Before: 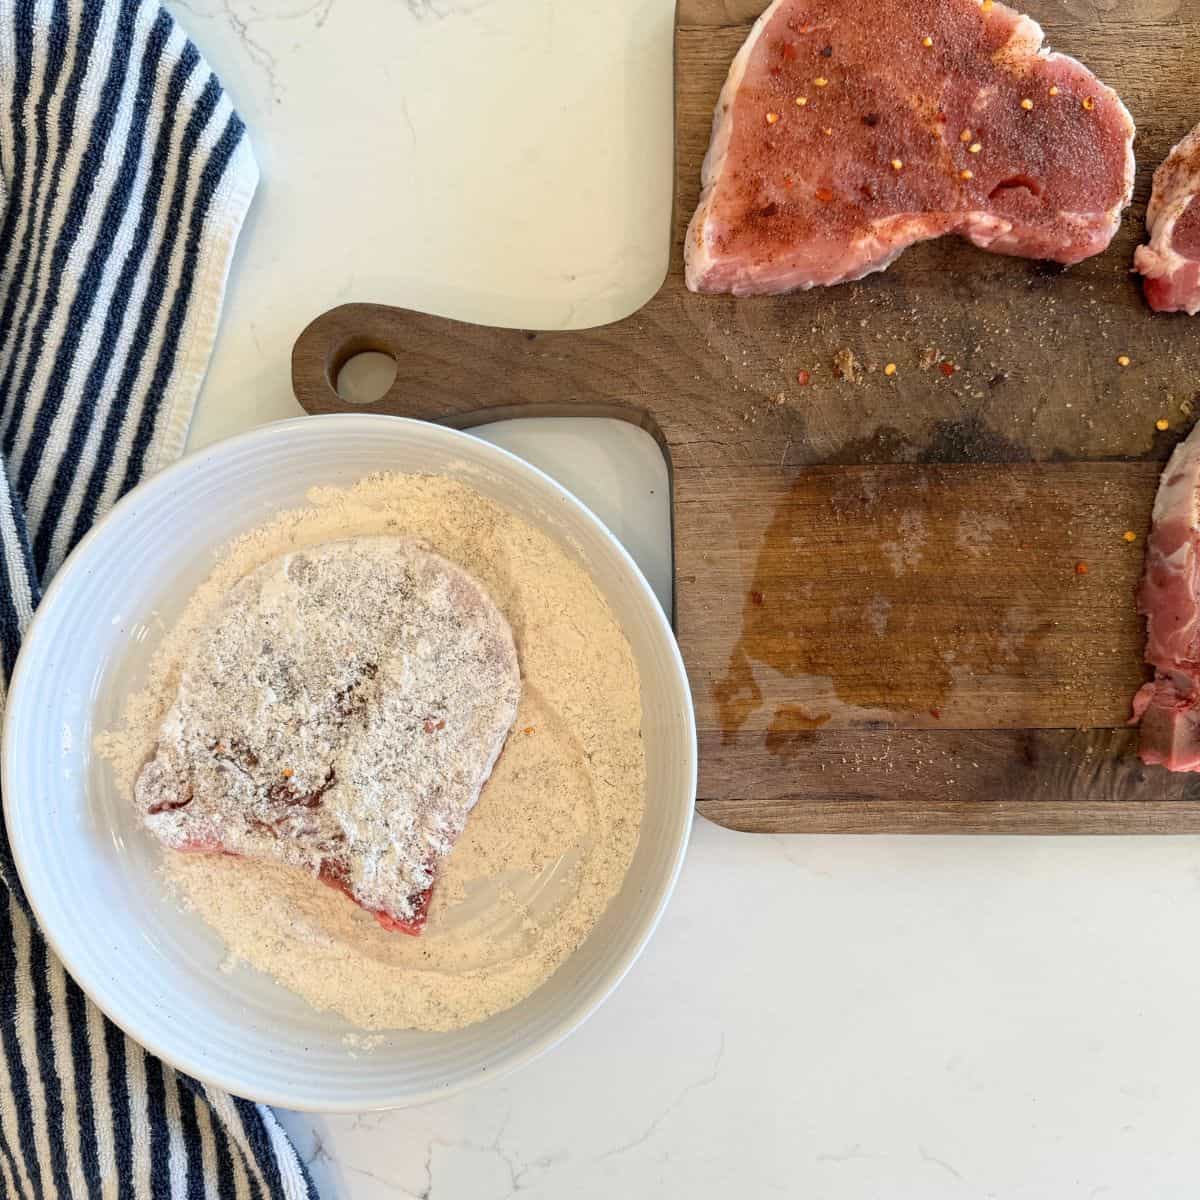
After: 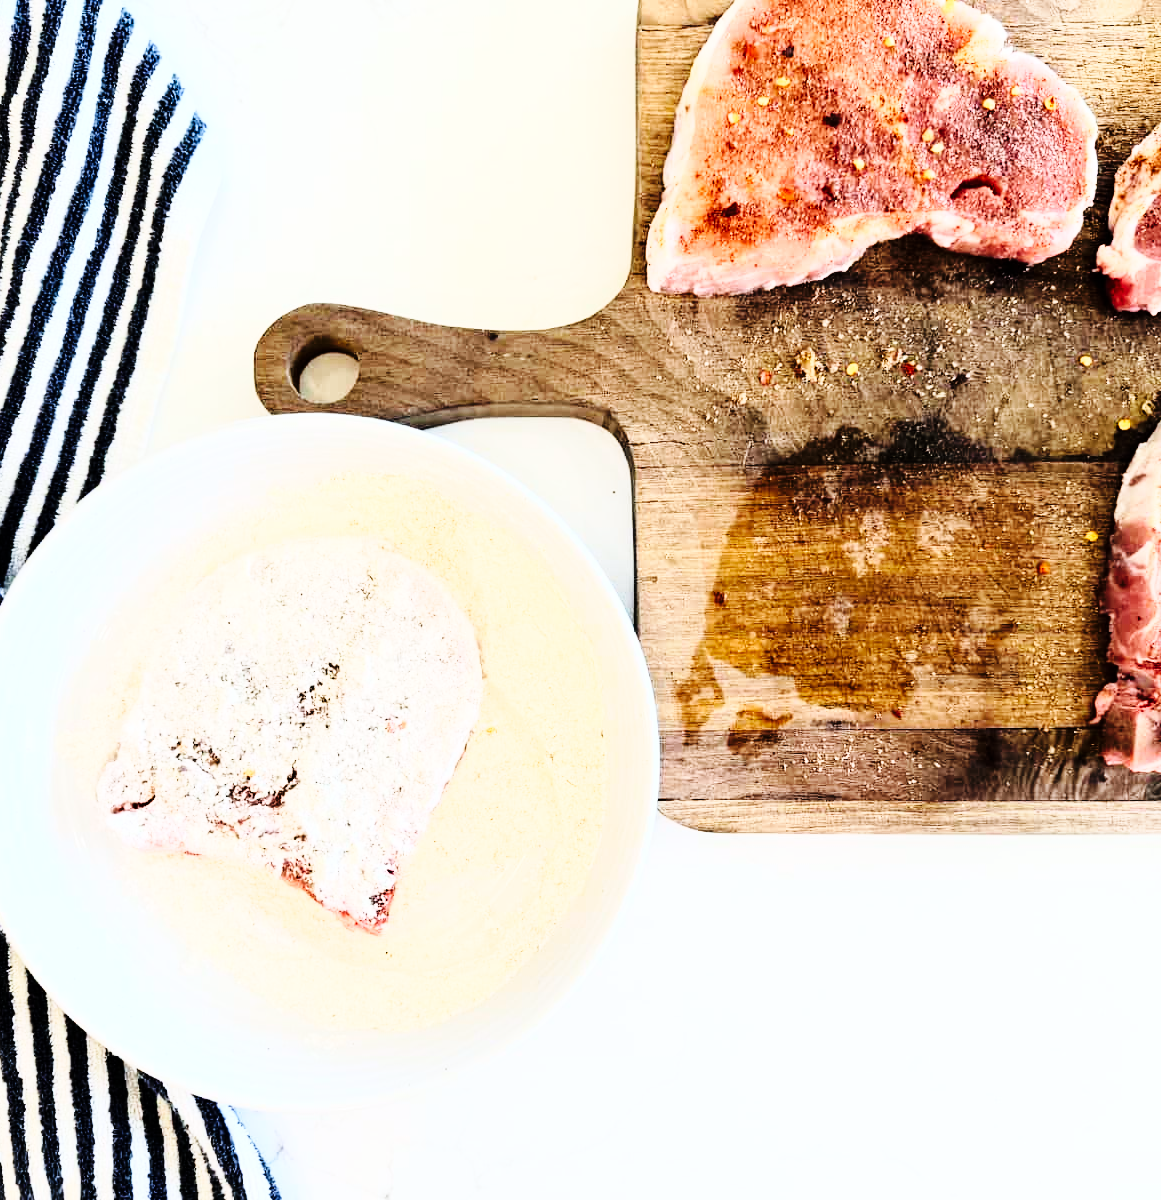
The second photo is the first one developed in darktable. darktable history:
base curve: curves: ch0 [(0, 0) (0.036, 0.025) (0.121, 0.166) (0.206, 0.329) (0.605, 0.79) (1, 1)], preserve colors none
rgb curve: curves: ch0 [(0, 0) (0.21, 0.15) (0.24, 0.21) (0.5, 0.75) (0.75, 0.96) (0.89, 0.99) (1, 1)]; ch1 [(0, 0.02) (0.21, 0.13) (0.25, 0.2) (0.5, 0.67) (0.75, 0.9) (0.89, 0.97) (1, 1)]; ch2 [(0, 0.02) (0.21, 0.13) (0.25, 0.2) (0.5, 0.67) (0.75, 0.9) (0.89, 0.97) (1, 1)], compensate middle gray true
crop and rotate: left 3.238%
white balance: red 0.974, blue 1.044
